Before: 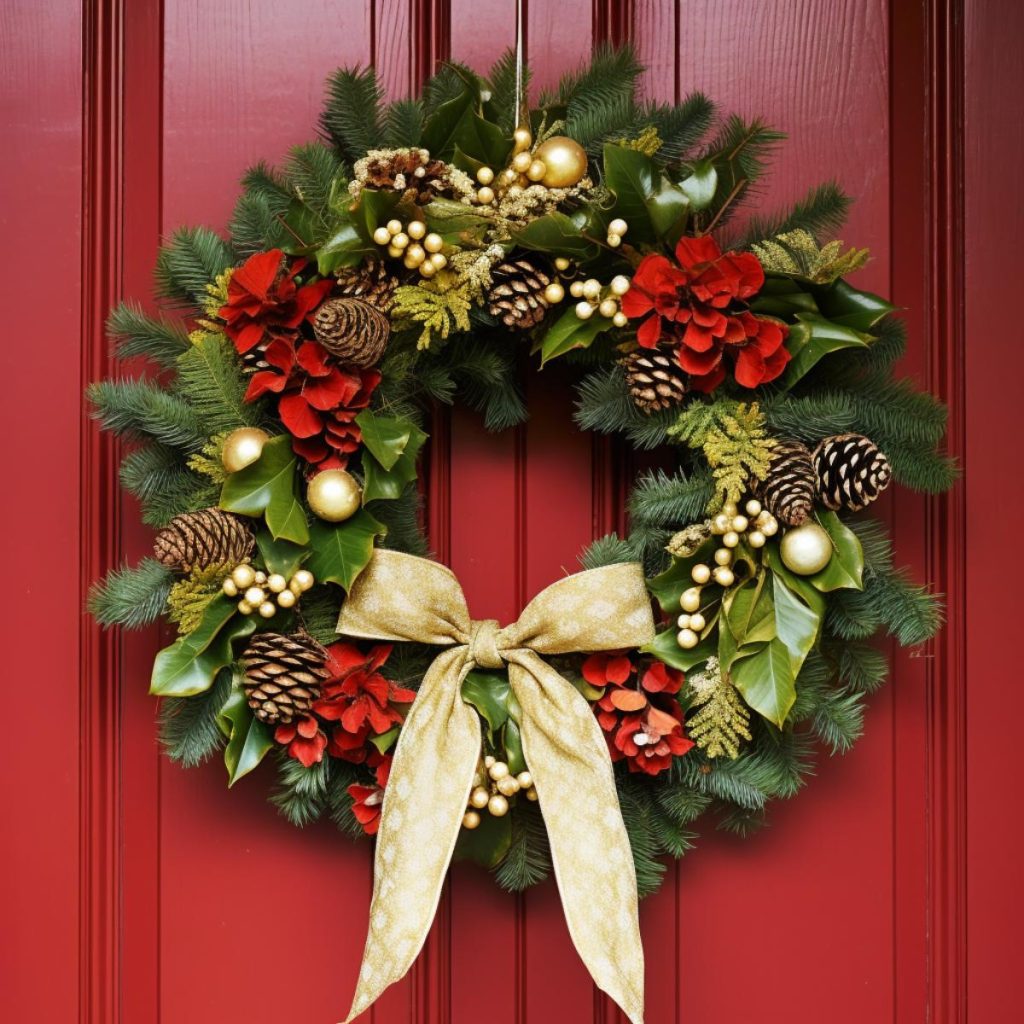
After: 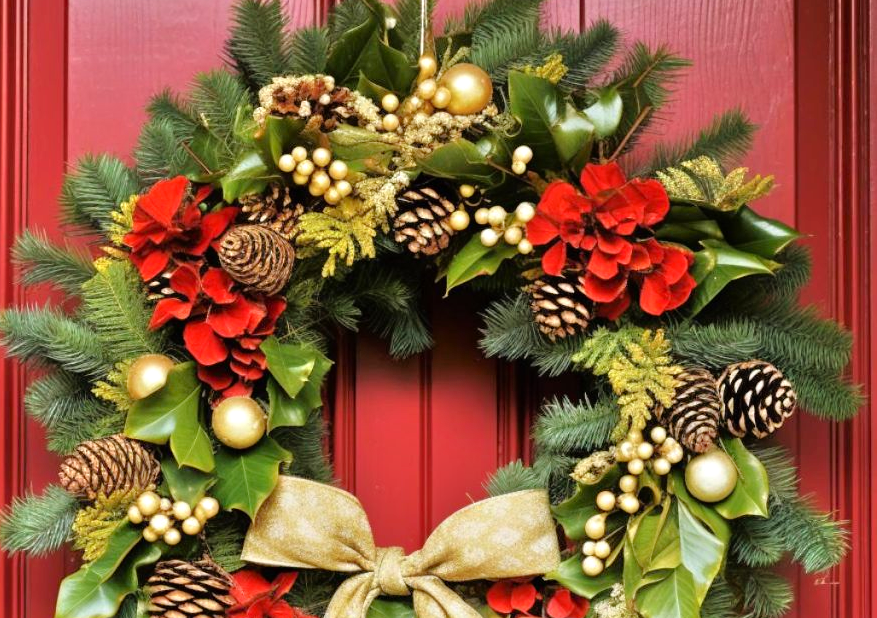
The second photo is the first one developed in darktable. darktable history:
crop and rotate: left 9.345%, top 7.22%, right 4.982%, bottom 32.331%
tone equalizer: -7 EV 0.15 EV, -6 EV 0.6 EV, -5 EV 1.15 EV, -4 EV 1.33 EV, -3 EV 1.15 EV, -2 EV 0.6 EV, -1 EV 0.15 EV, mask exposure compensation -0.5 EV
